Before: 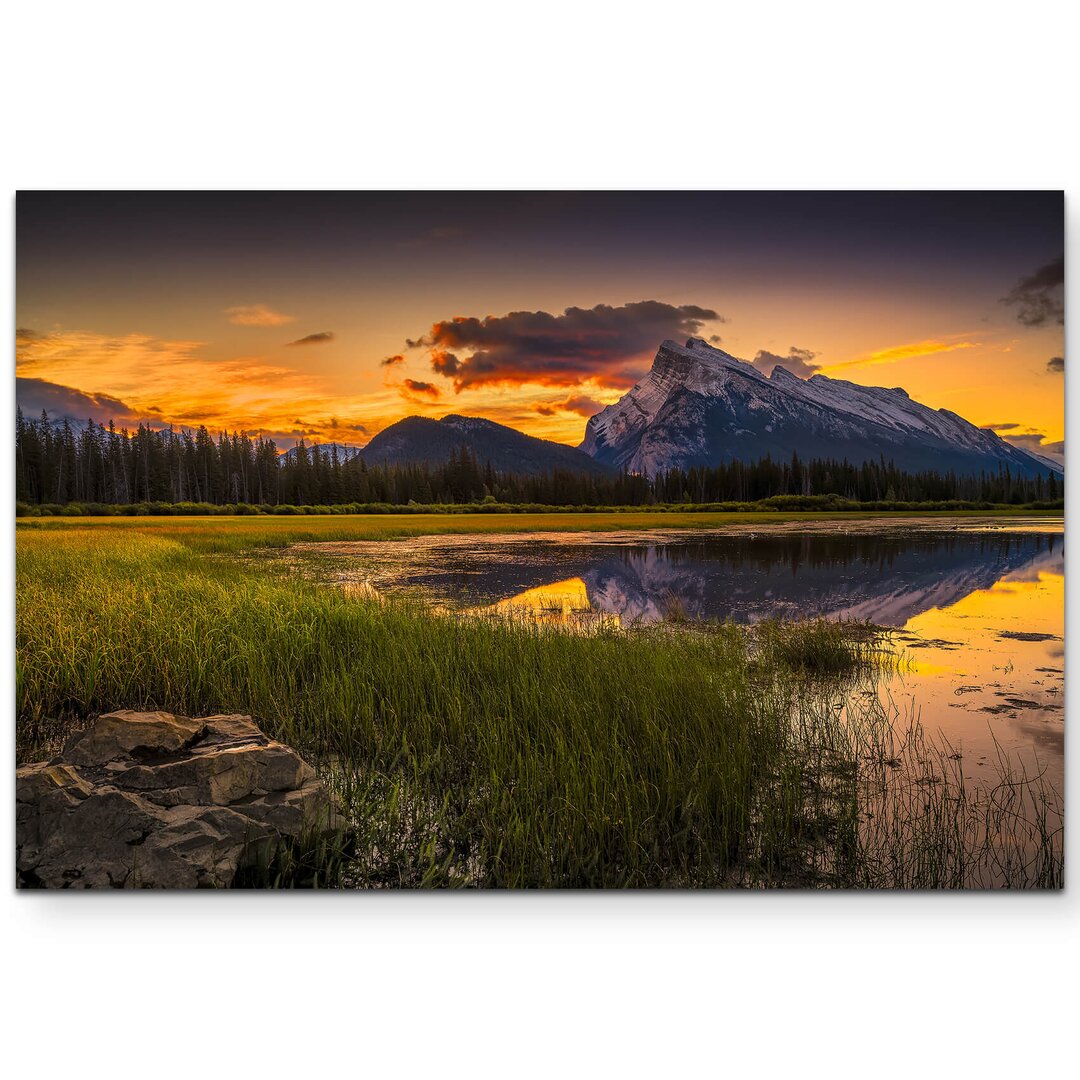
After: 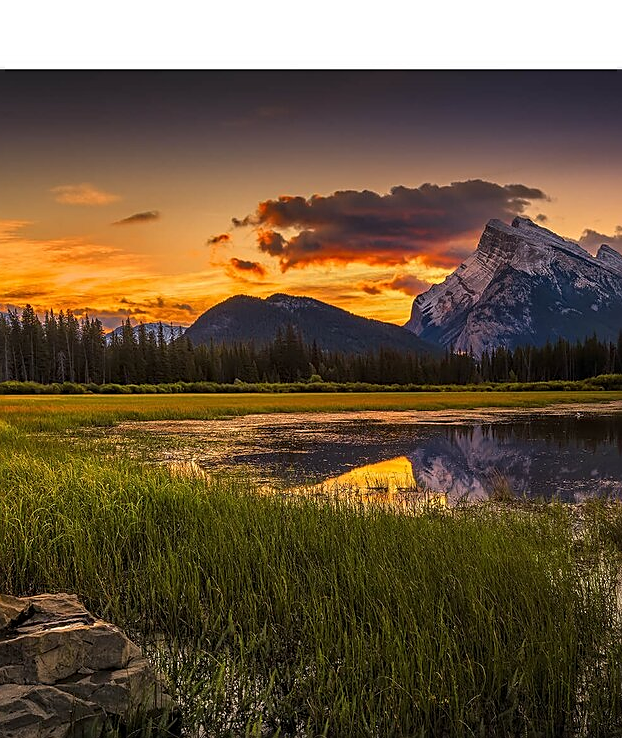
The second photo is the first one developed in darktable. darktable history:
crop: left 16.19%, top 11.217%, right 26.179%, bottom 20.382%
sharpen: on, module defaults
